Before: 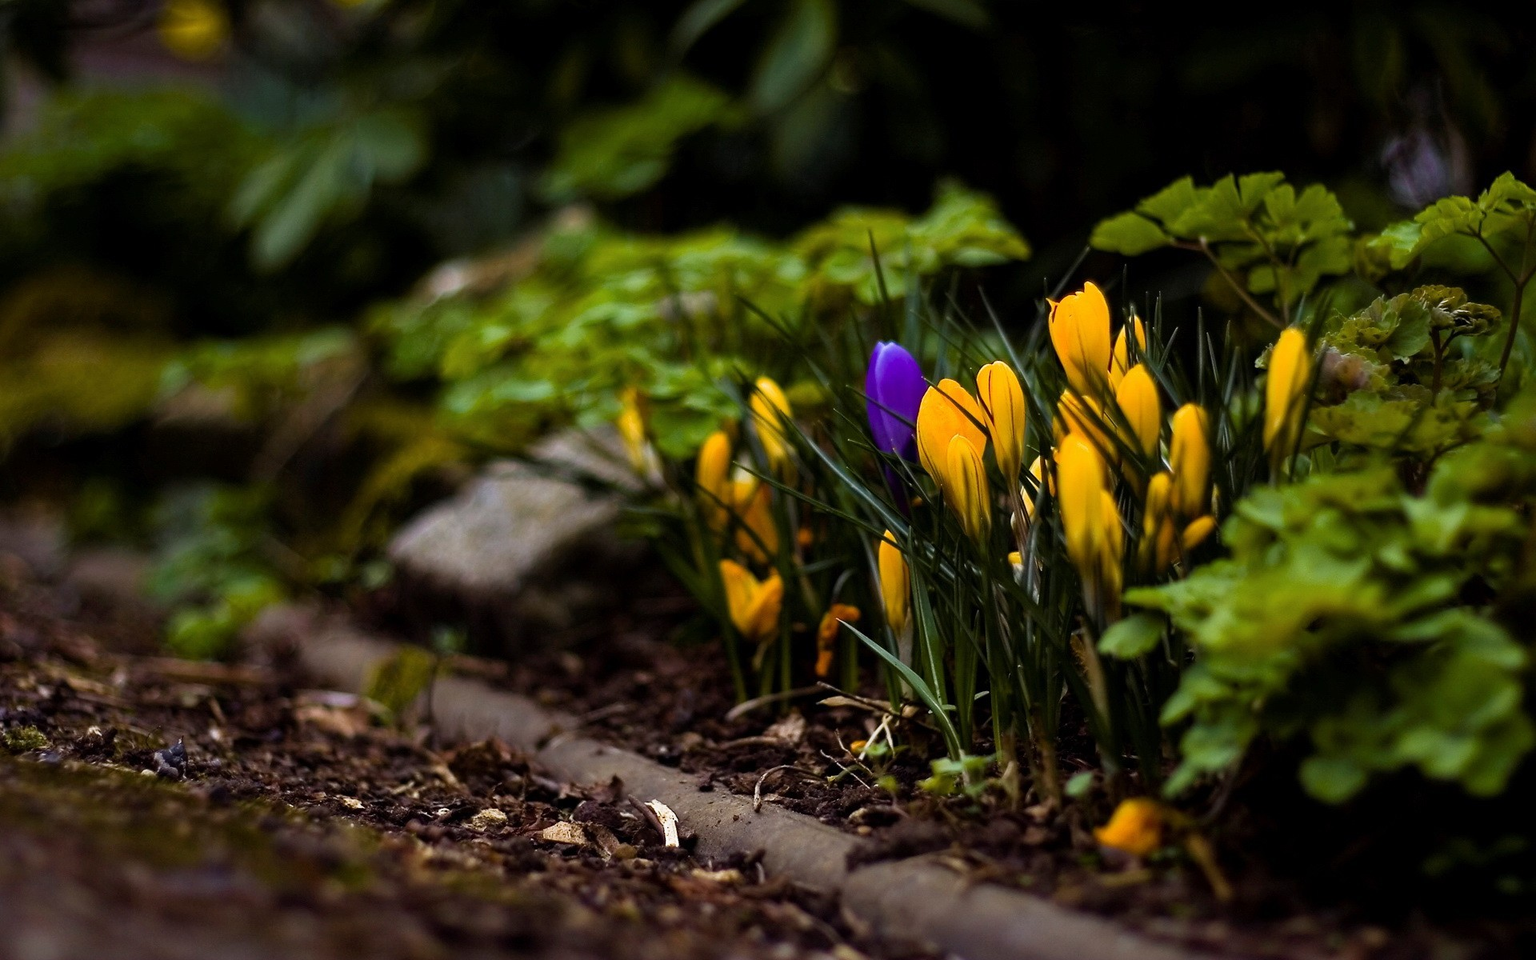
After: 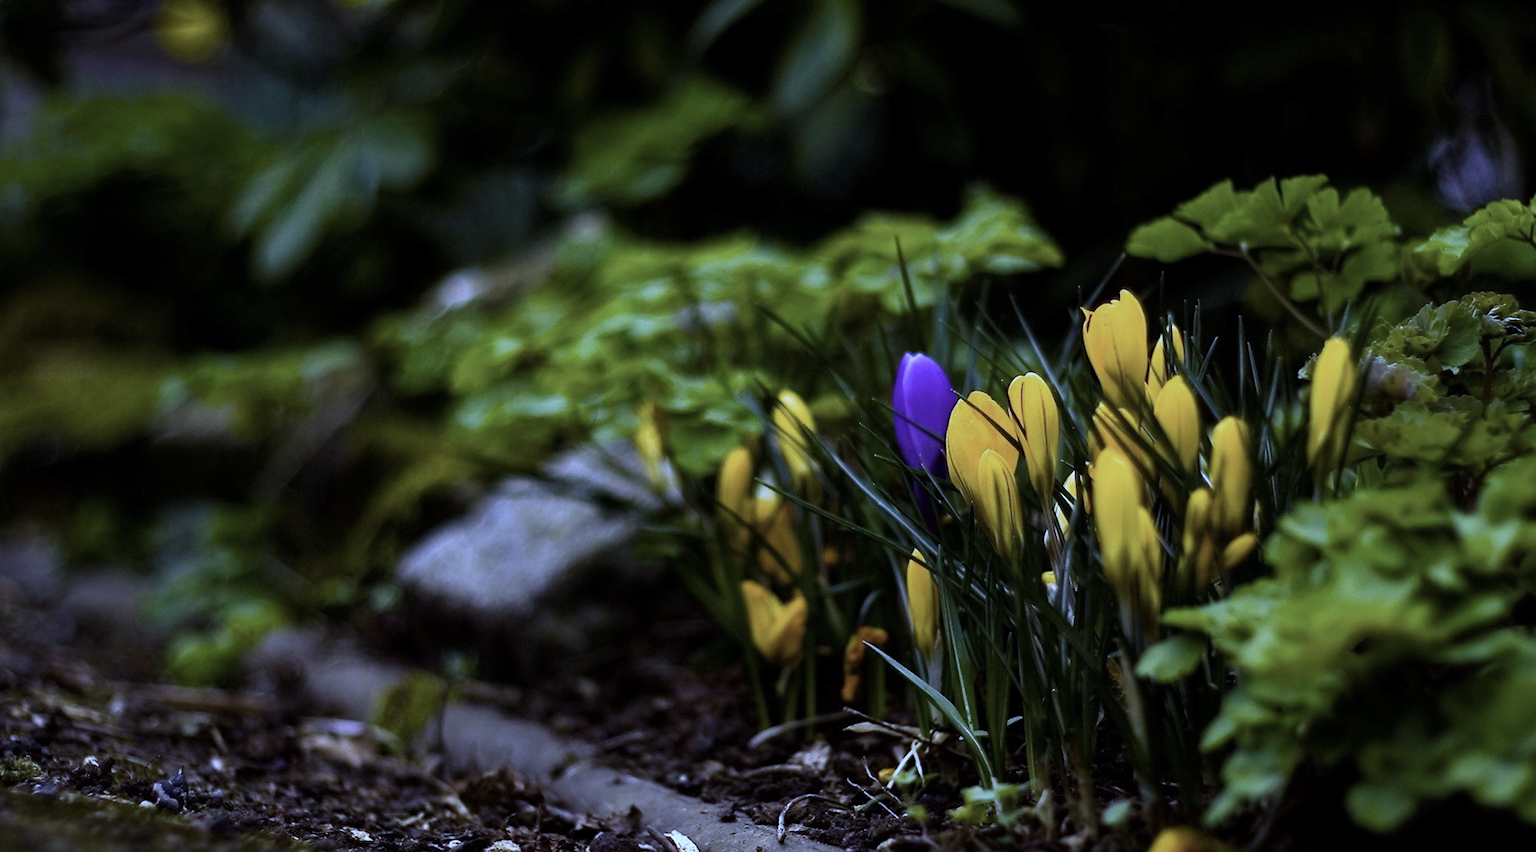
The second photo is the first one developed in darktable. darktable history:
crop and rotate: angle 0.2°, left 0.275%, right 3.127%, bottom 14.18%
contrast brightness saturation: contrast 0.1, saturation -0.3
white balance: red 0.766, blue 1.537
